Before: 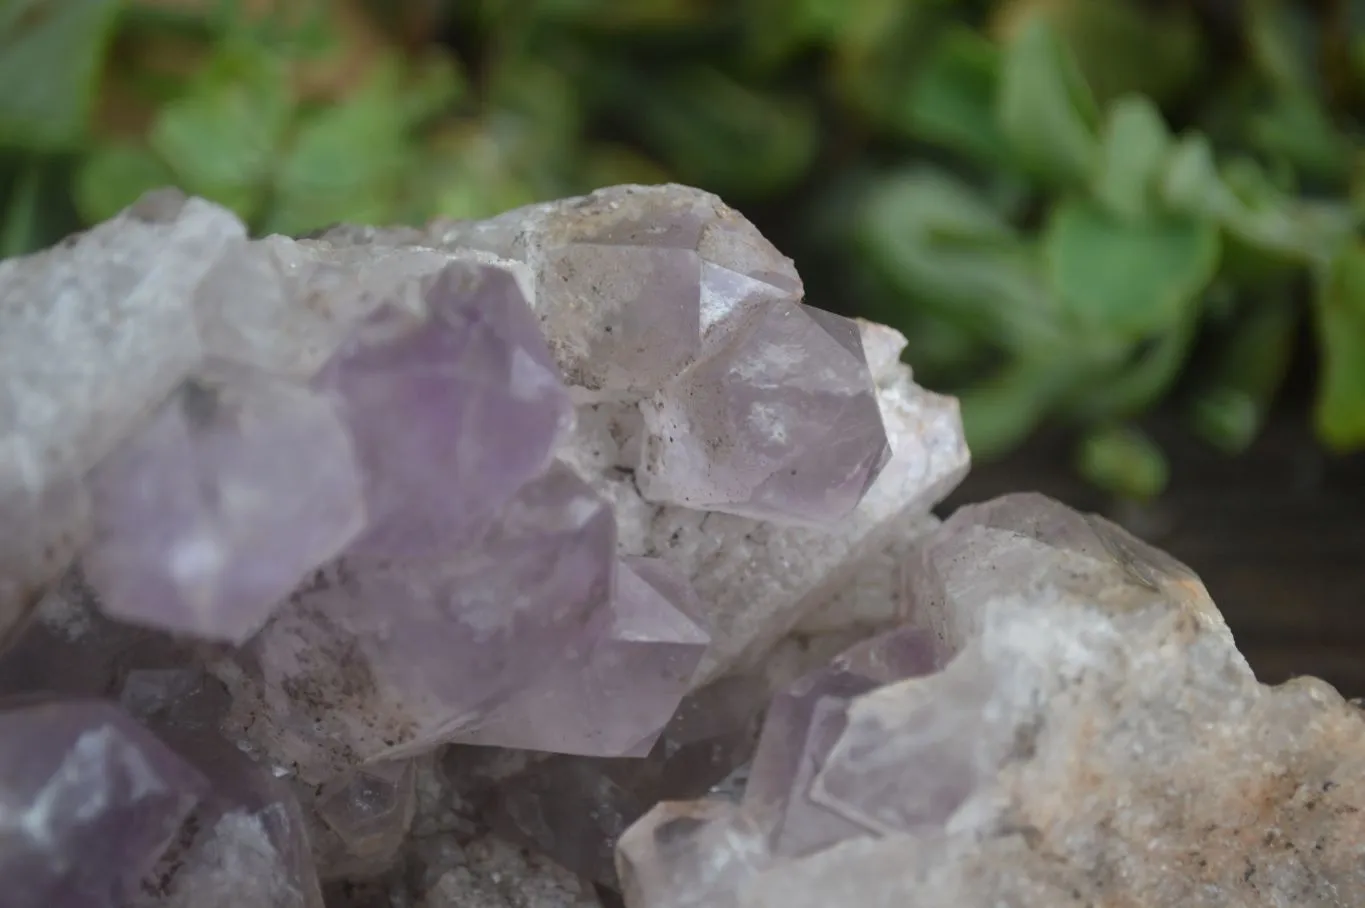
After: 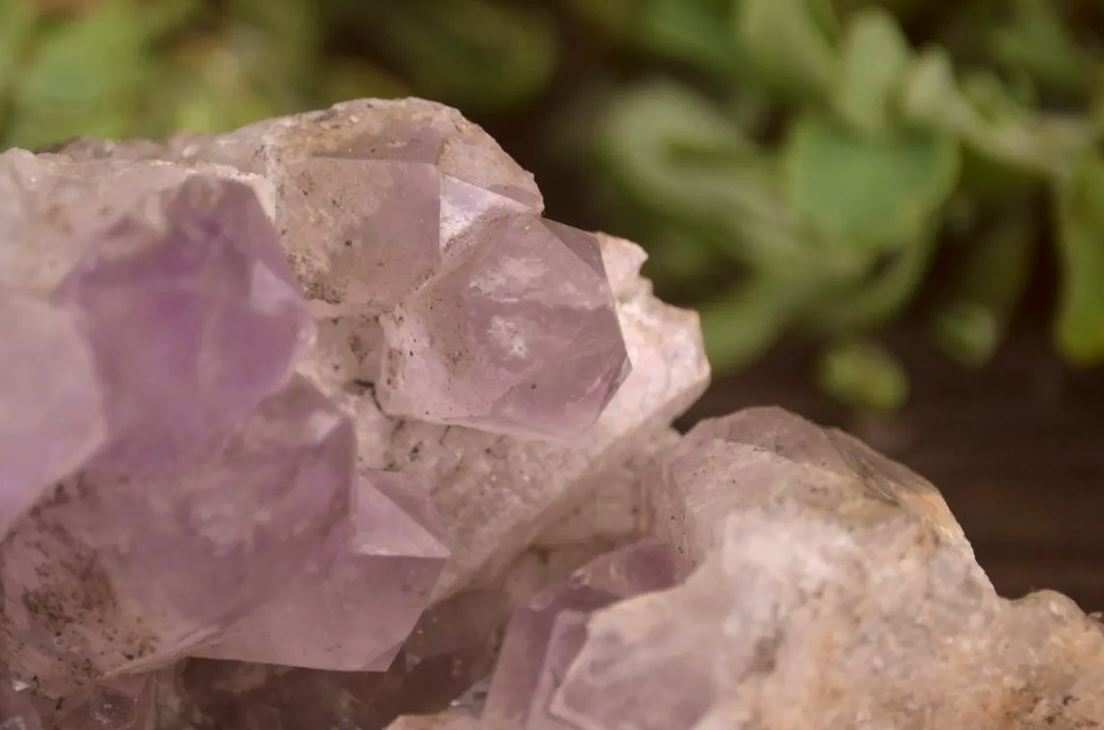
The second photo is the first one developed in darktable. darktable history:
crop: left 19.114%, top 9.567%, right 0.001%, bottom 9.745%
color correction: highlights a* 10.21, highlights b* 9.75, shadows a* 9.09, shadows b* 8.36, saturation 0.811
contrast brightness saturation: contrast 0.096, brightness 0.03, saturation 0.09
velvia: on, module defaults
base curve: preserve colors none
